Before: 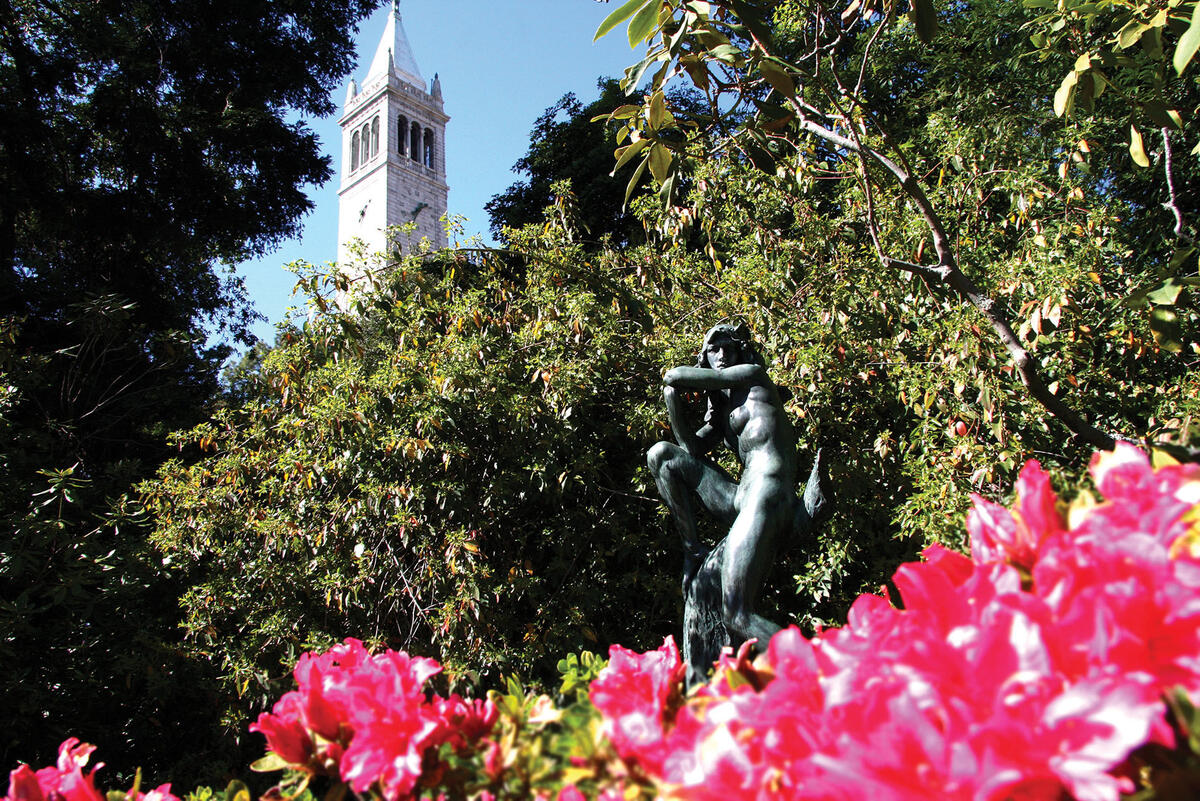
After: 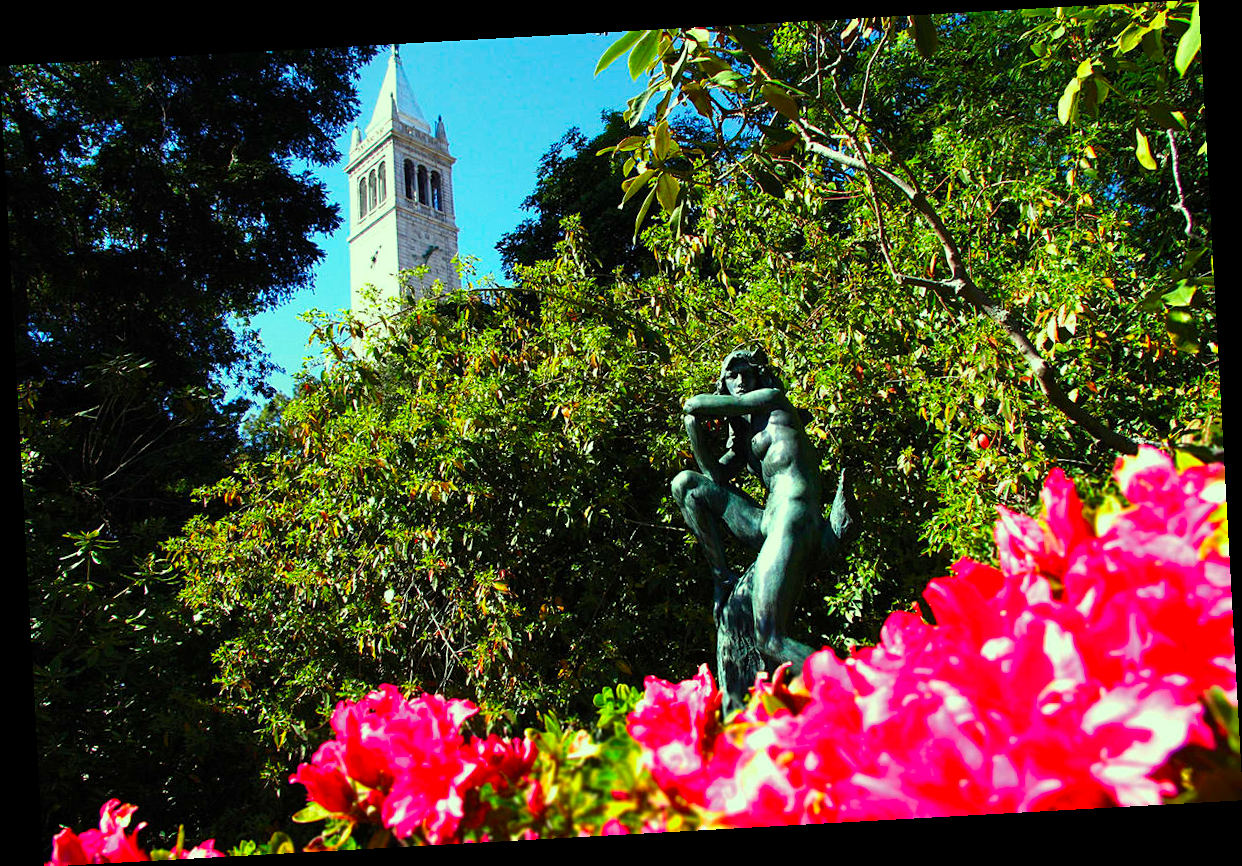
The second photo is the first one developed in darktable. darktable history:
color correction: highlights a* -10.77, highlights b* 9.8, saturation 1.72
sharpen: amount 0.2
rotate and perspective: rotation -3.18°, automatic cropping off
